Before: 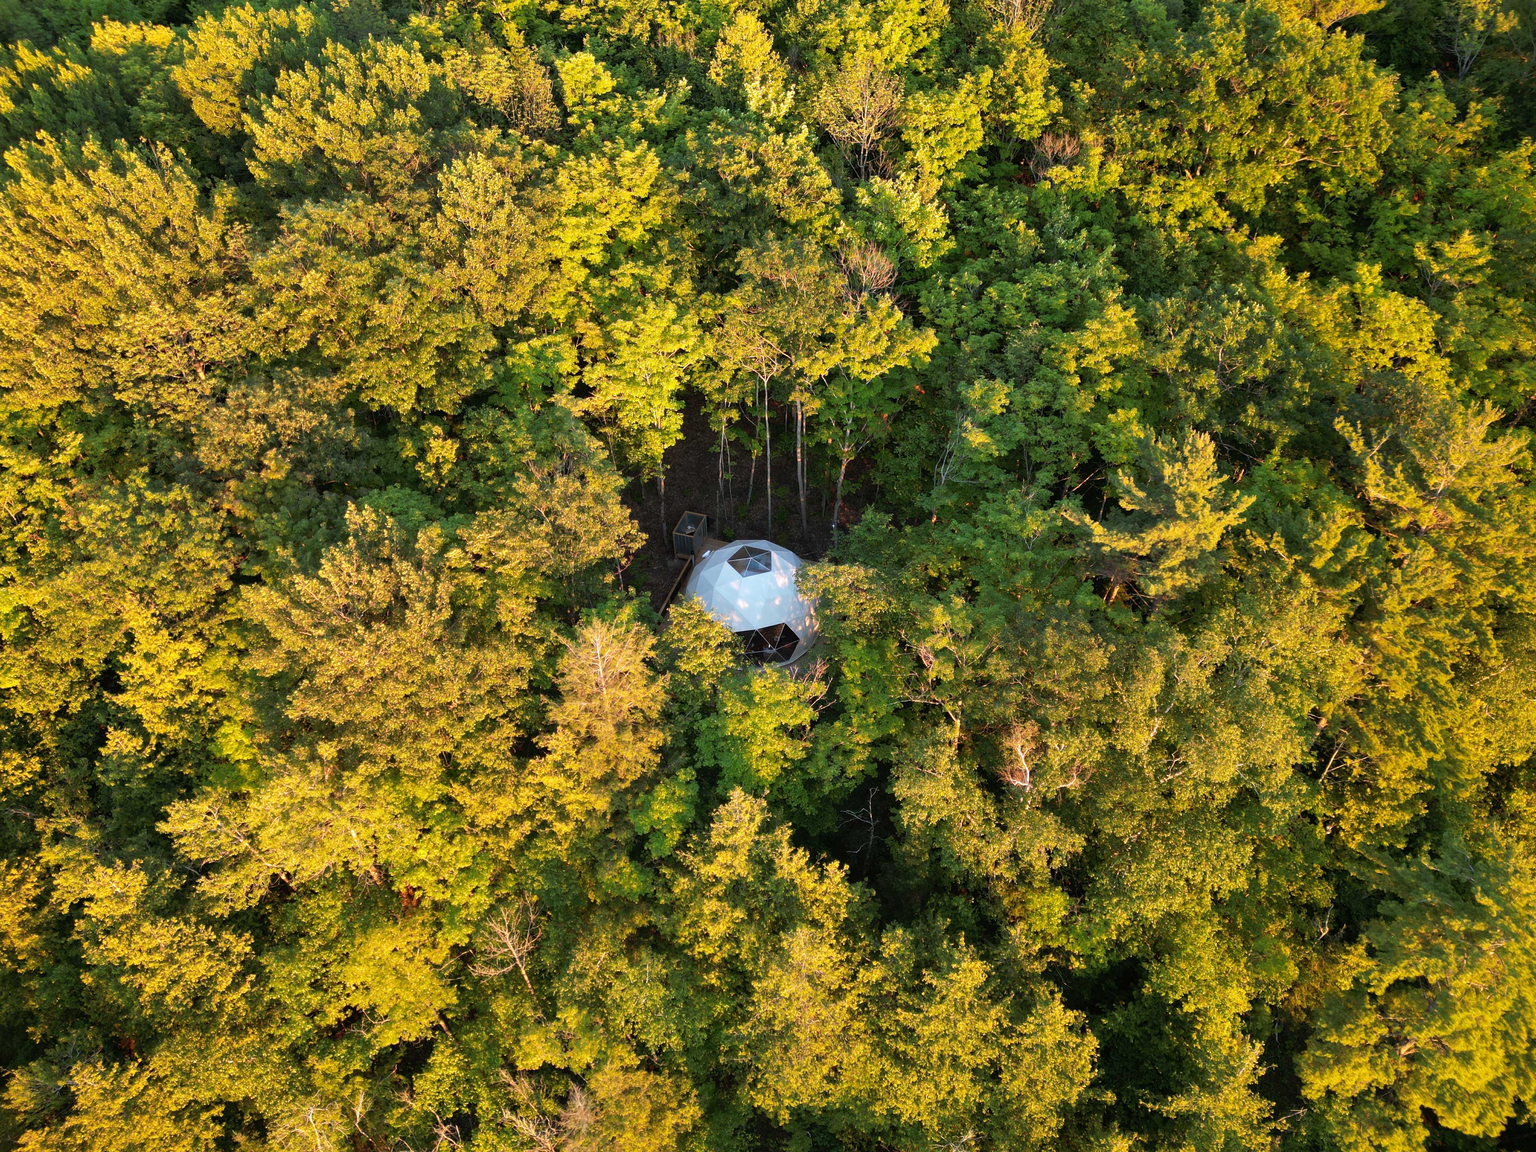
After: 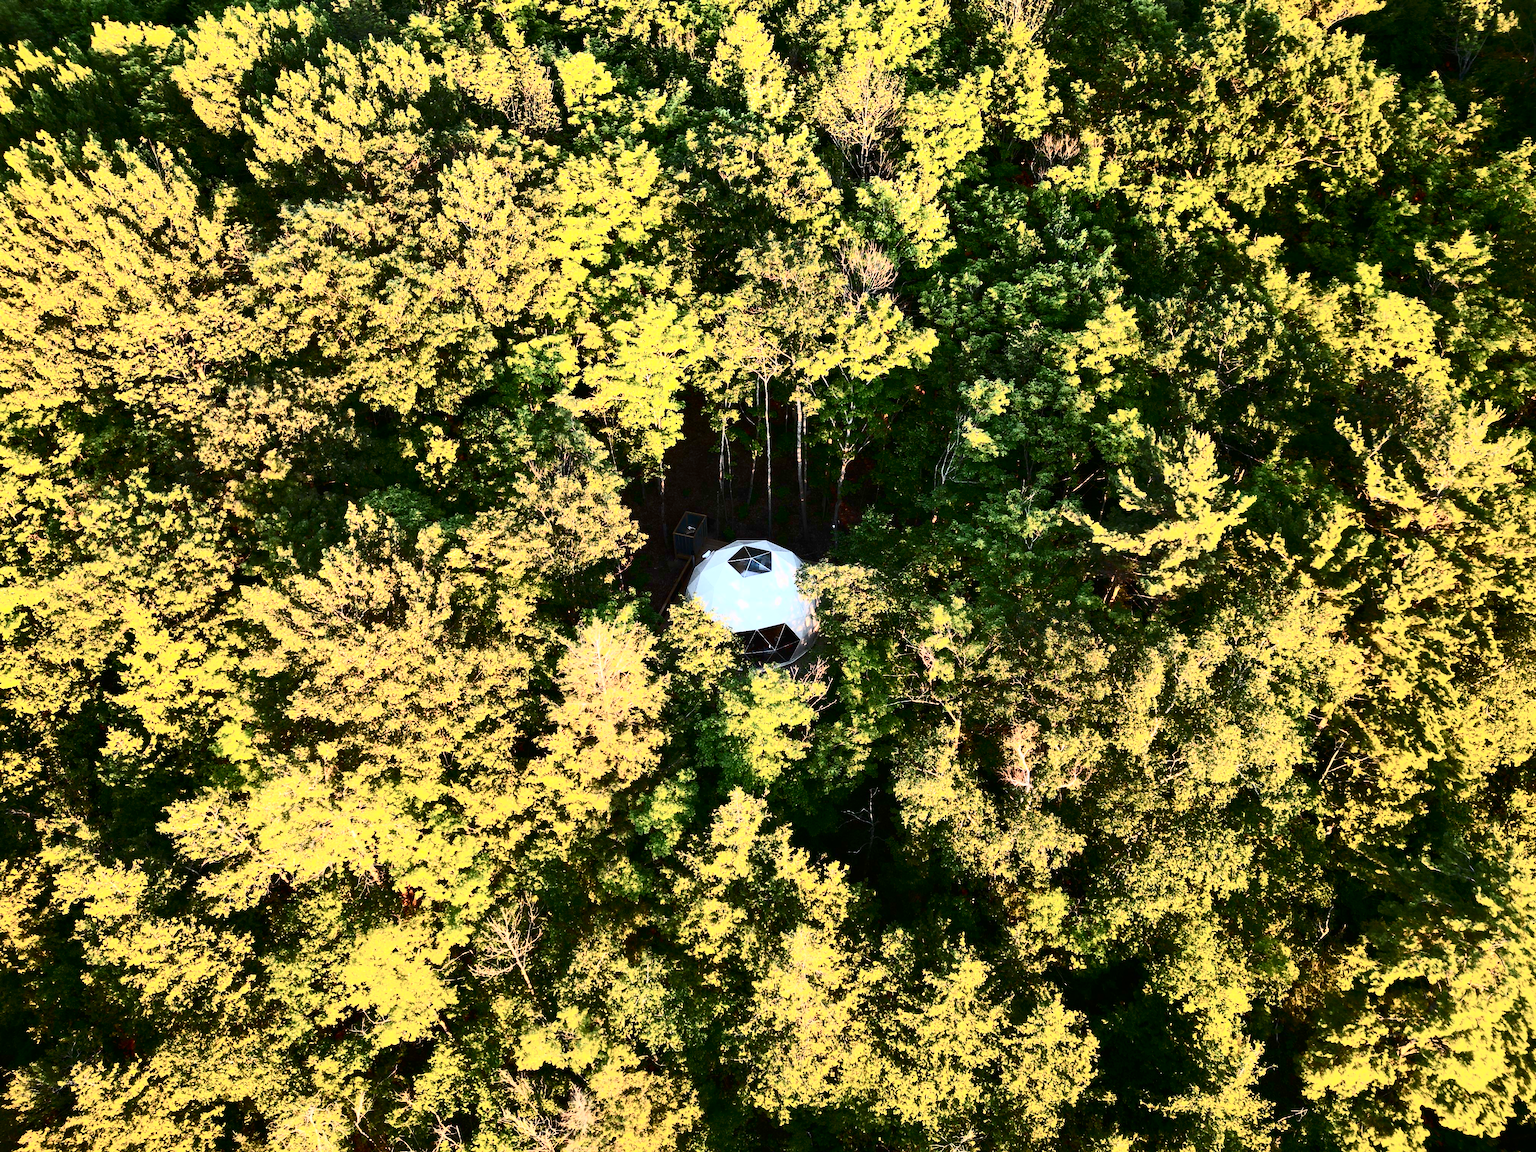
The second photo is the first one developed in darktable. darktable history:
tone curve: curves: ch0 [(0, 0) (0.003, 0.003) (0.011, 0.011) (0.025, 0.025) (0.044, 0.044) (0.069, 0.069) (0.1, 0.099) (0.136, 0.135) (0.177, 0.176) (0.224, 0.223) (0.277, 0.275) (0.335, 0.333) (0.399, 0.396) (0.468, 0.465) (0.543, 0.541) (0.623, 0.622) (0.709, 0.708) (0.801, 0.8) (0.898, 0.897) (1, 1)], preserve colors none
contrast brightness saturation: contrast 0.93, brightness 0.2
grain: coarseness 0.09 ISO, strength 10%
